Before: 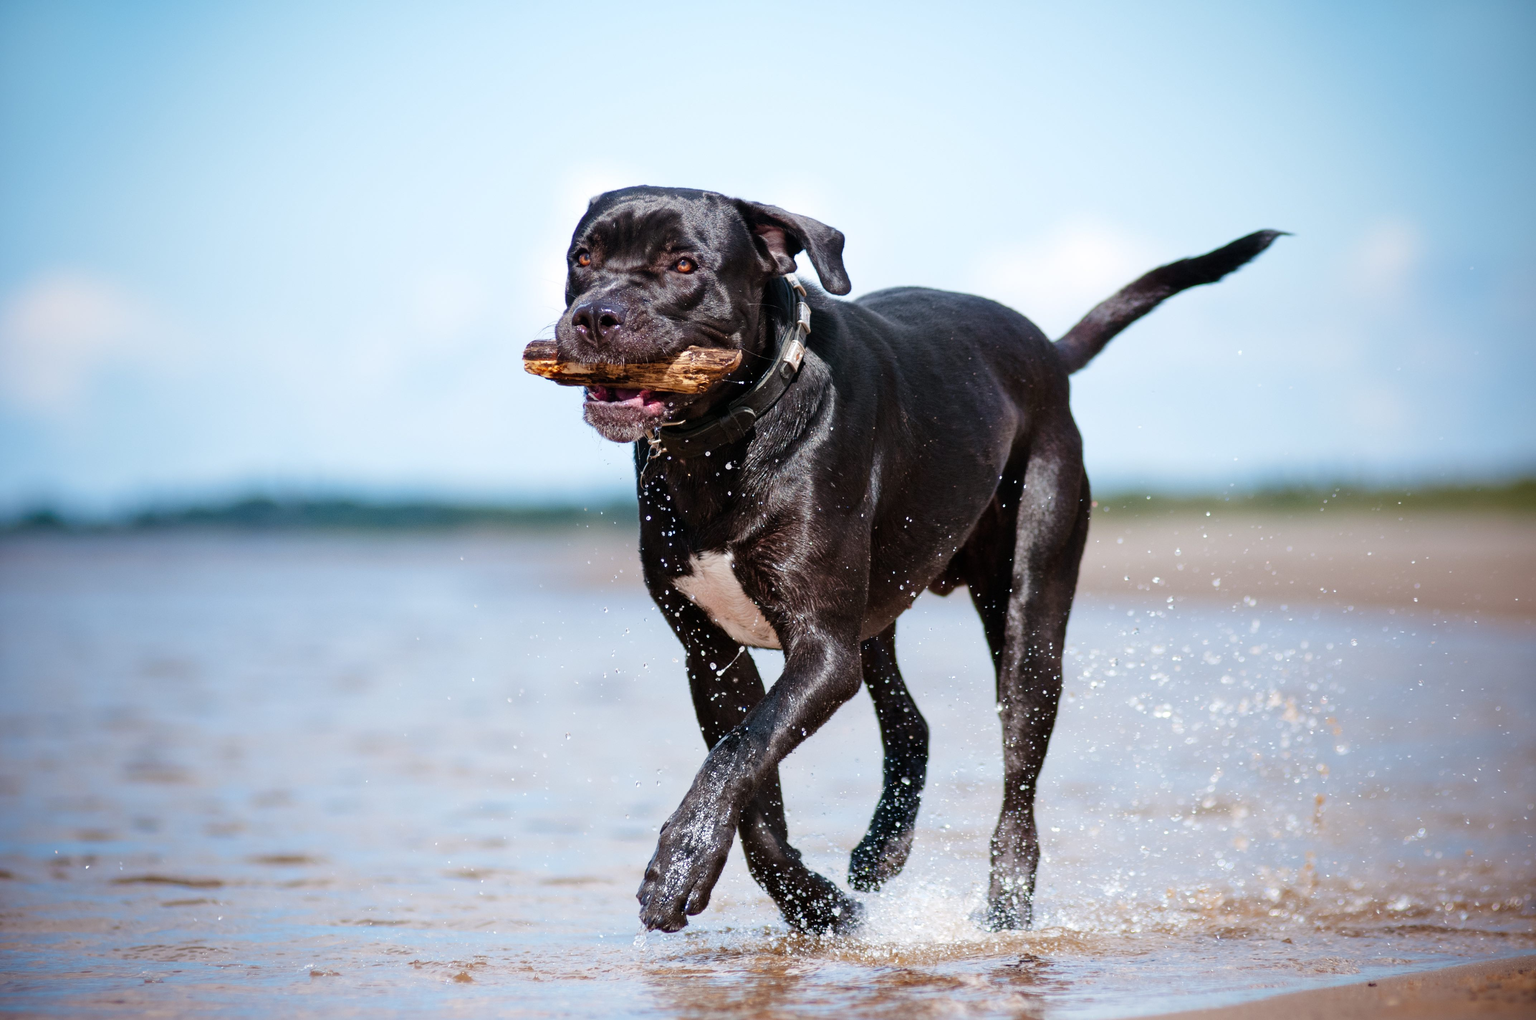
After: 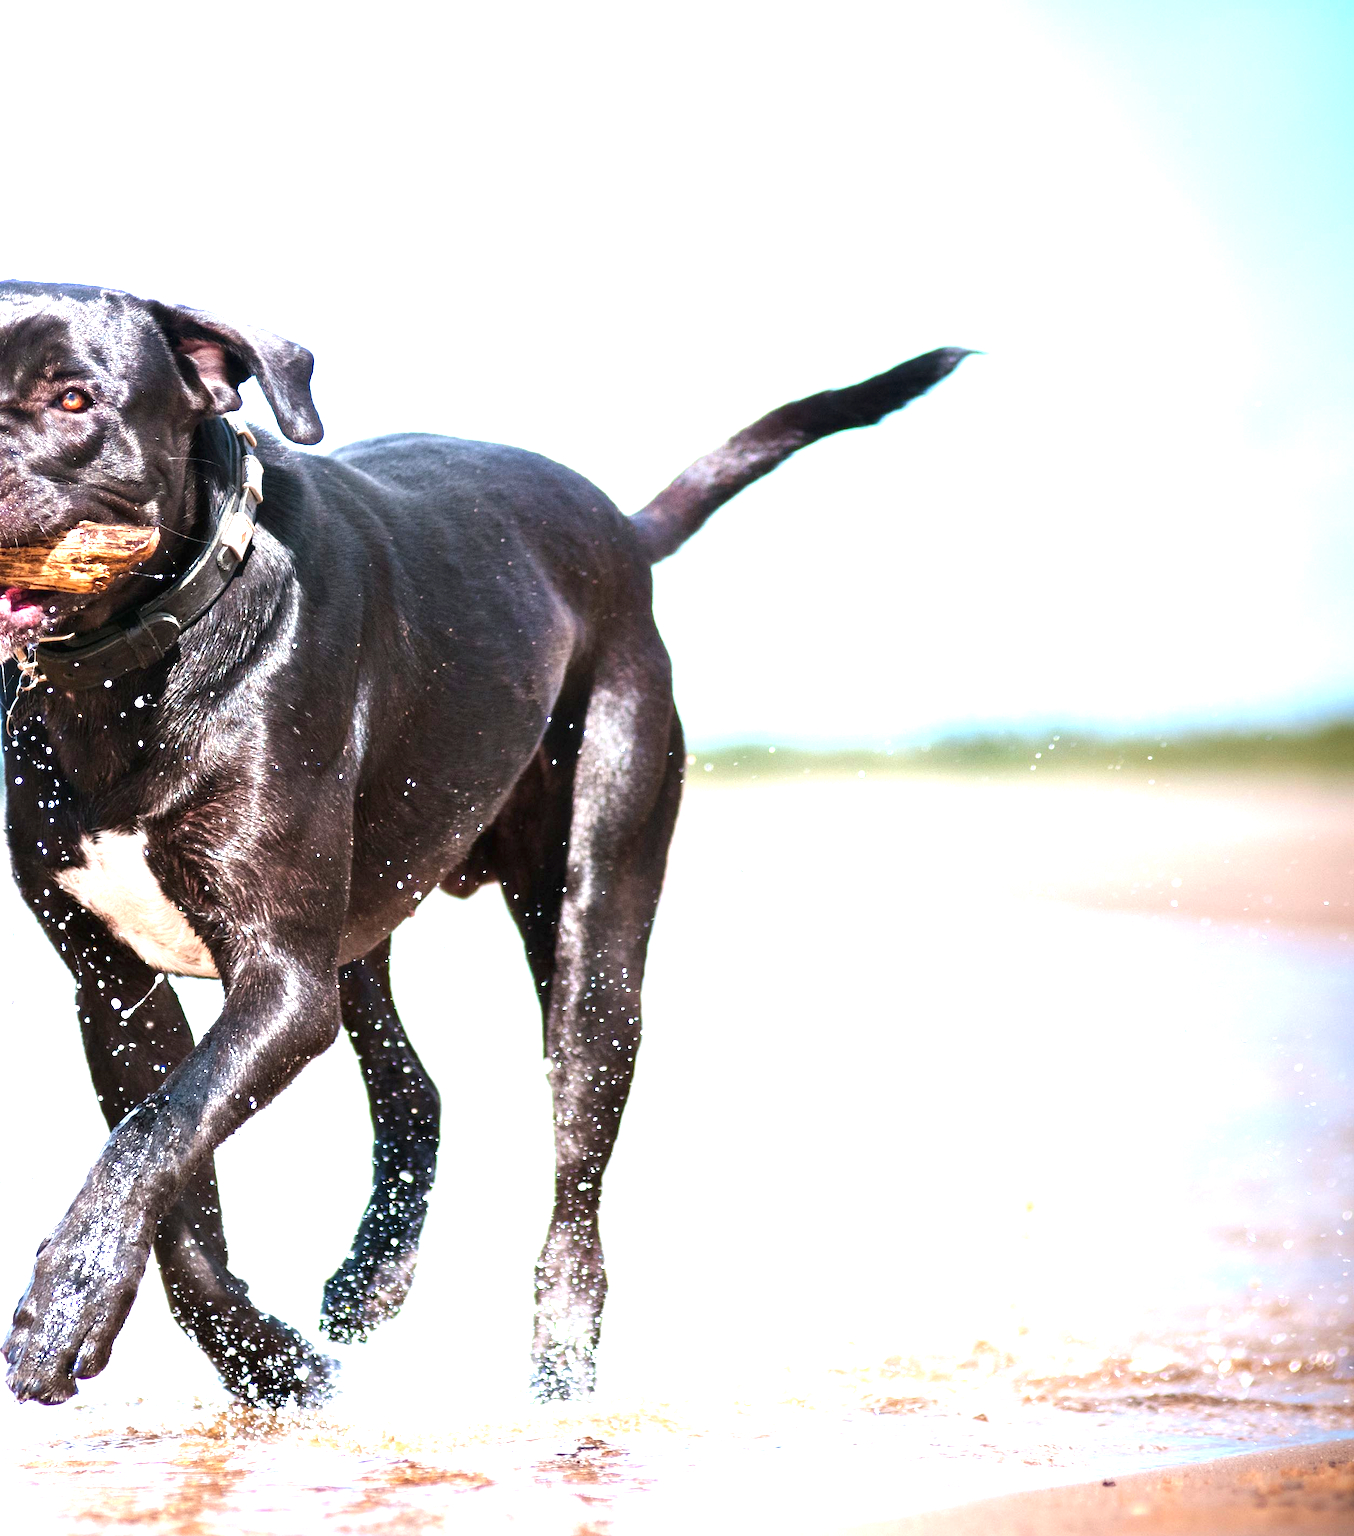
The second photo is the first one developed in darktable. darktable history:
base curve: curves: ch0 [(0, 0) (0.303, 0.277) (1, 1)], preserve colors none
exposure: black level correction 0, exposure 1.744 EV, compensate highlight preservation false
crop: left 41.428%
